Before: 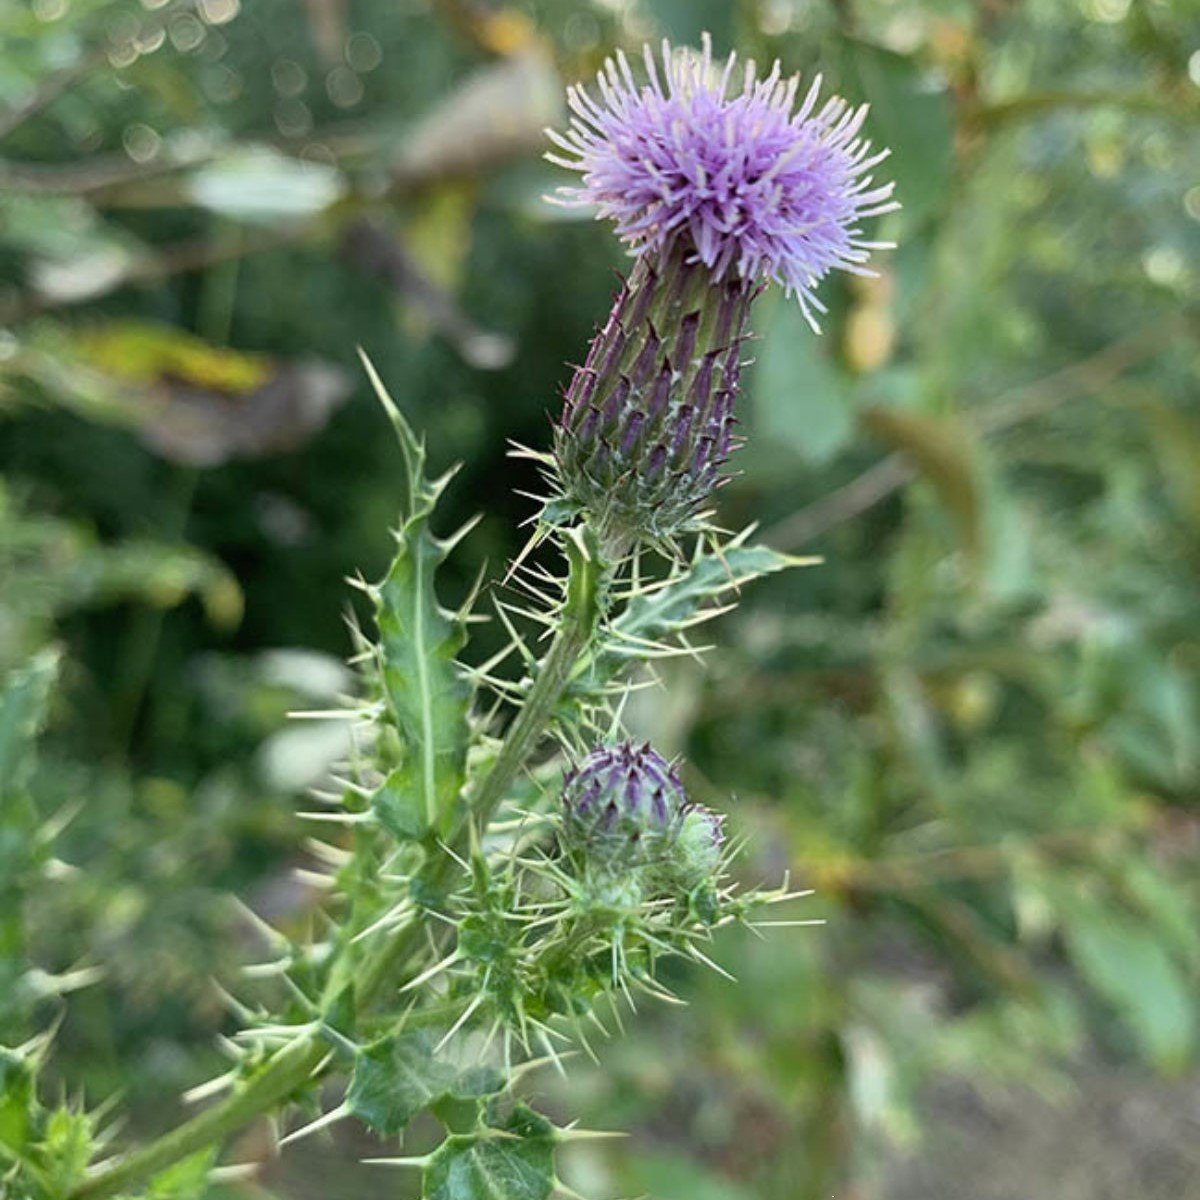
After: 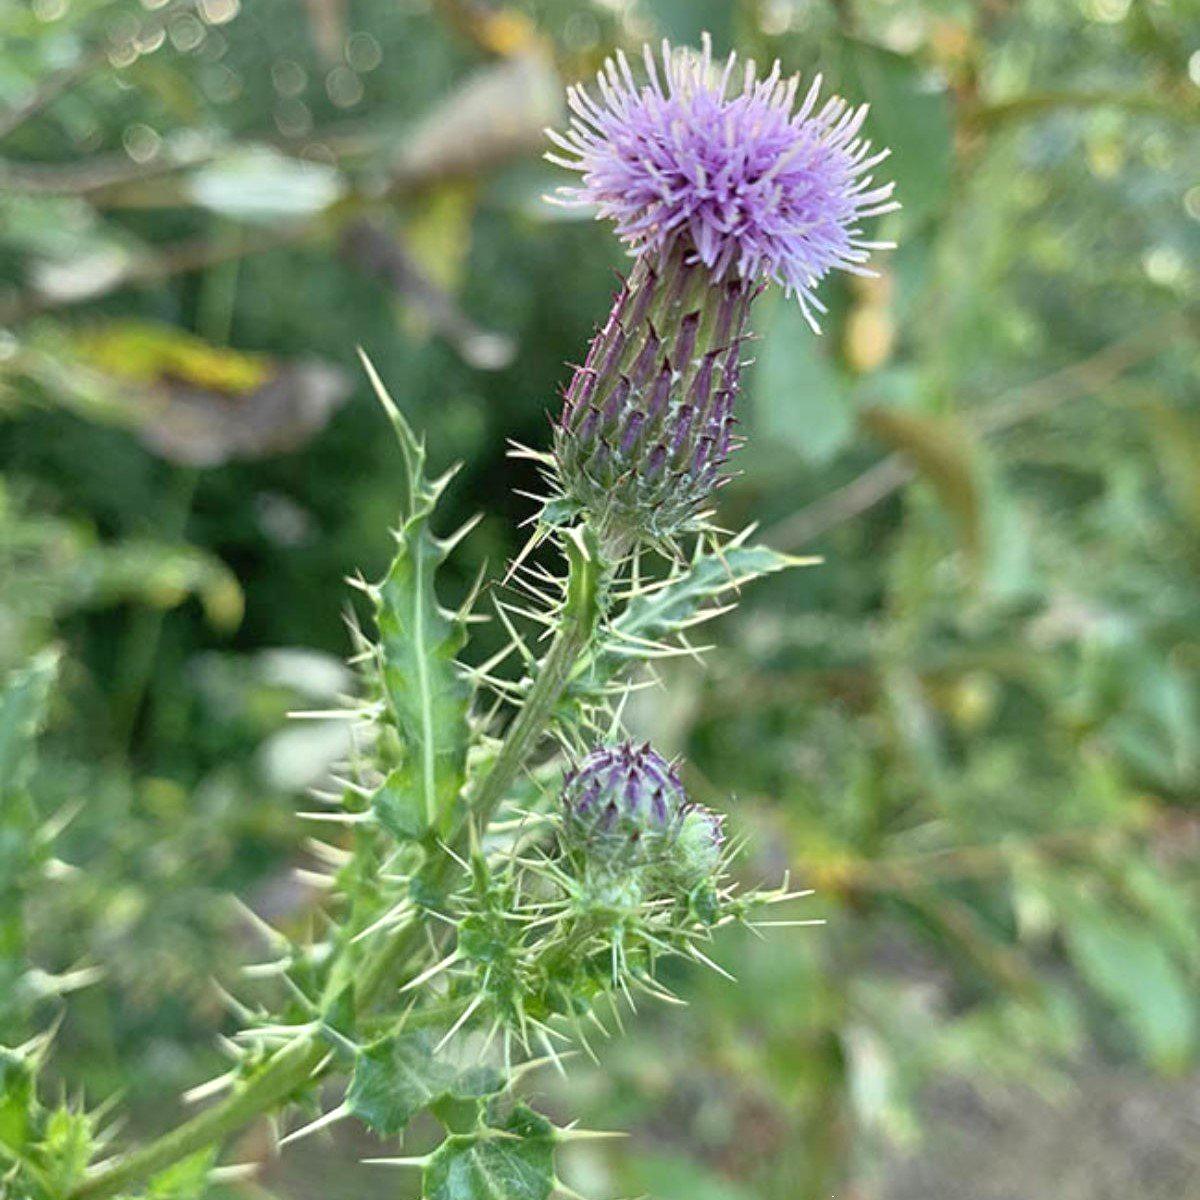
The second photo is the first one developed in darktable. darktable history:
tone equalizer: -8 EV 1.03 EV, -7 EV 1.01 EV, -6 EV 0.985 EV, -5 EV 1.01 EV, -4 EV 0.996 EV, -3 EV 0.769 EV, -2 EV 0.483 EV, -1 EV 0.253 EV
